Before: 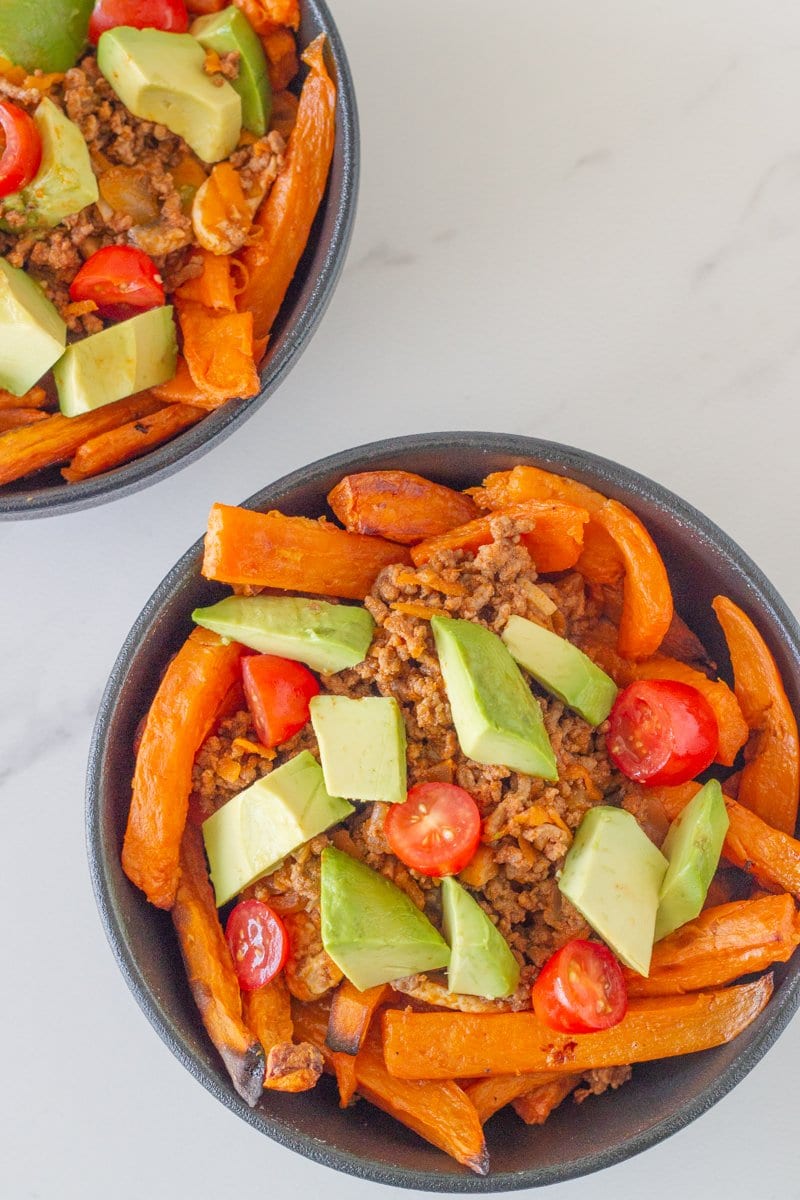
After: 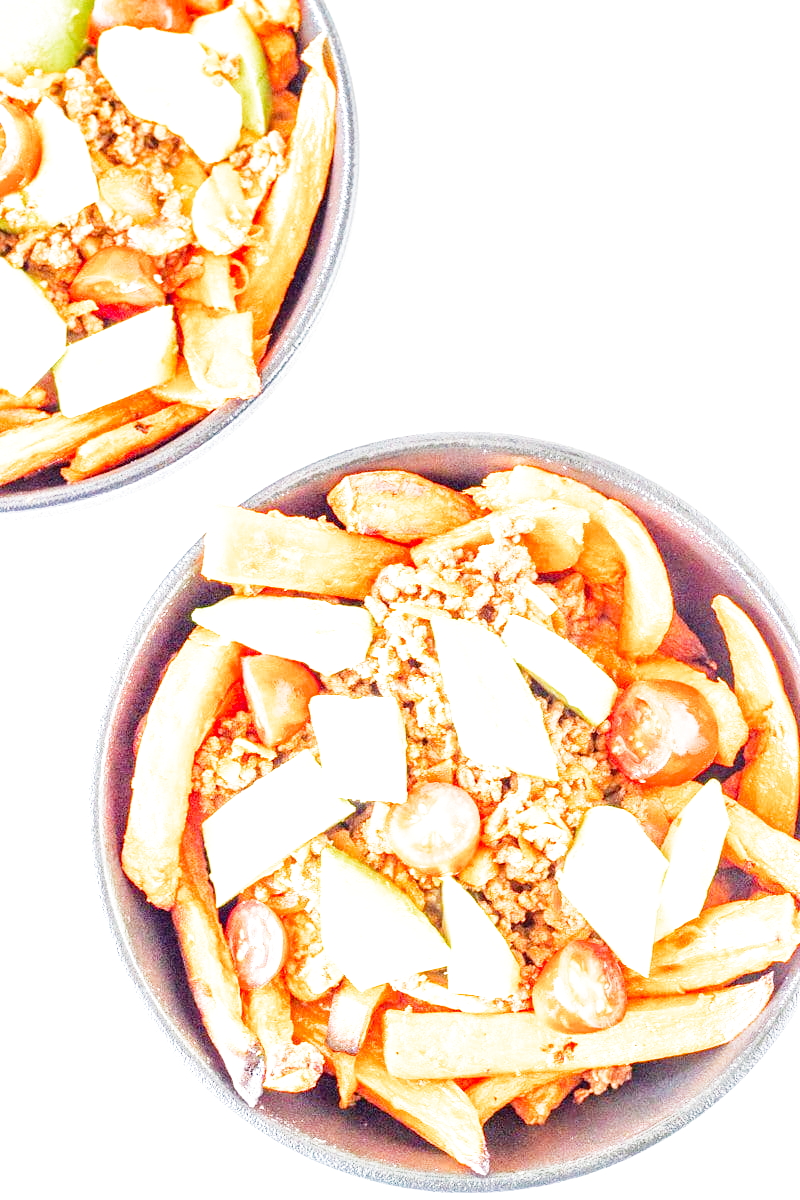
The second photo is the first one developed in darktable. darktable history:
filmic rgb: middle gray luminance 10%, black relative exposure -8.61 EV, white relative exposure 3.3 EV, threshold 6 EV, target black luminance 0%, hardness 5.2, latitude 44.69%, contrast 1.302, highlights saturation mix 5%, shadows ↔ highlights balance 24.64%, add noise in highlights 0, preserve chrominance no, color science v3 (2019), use custom middle-gray values true, iterations of high-quality reconstruction 0, contrast in highlights soft, enable highlight reconstruction true
exposure: black level correction 0, exposure 1.45 EV, compensate exposure bias true, compensate highlight preservation false
